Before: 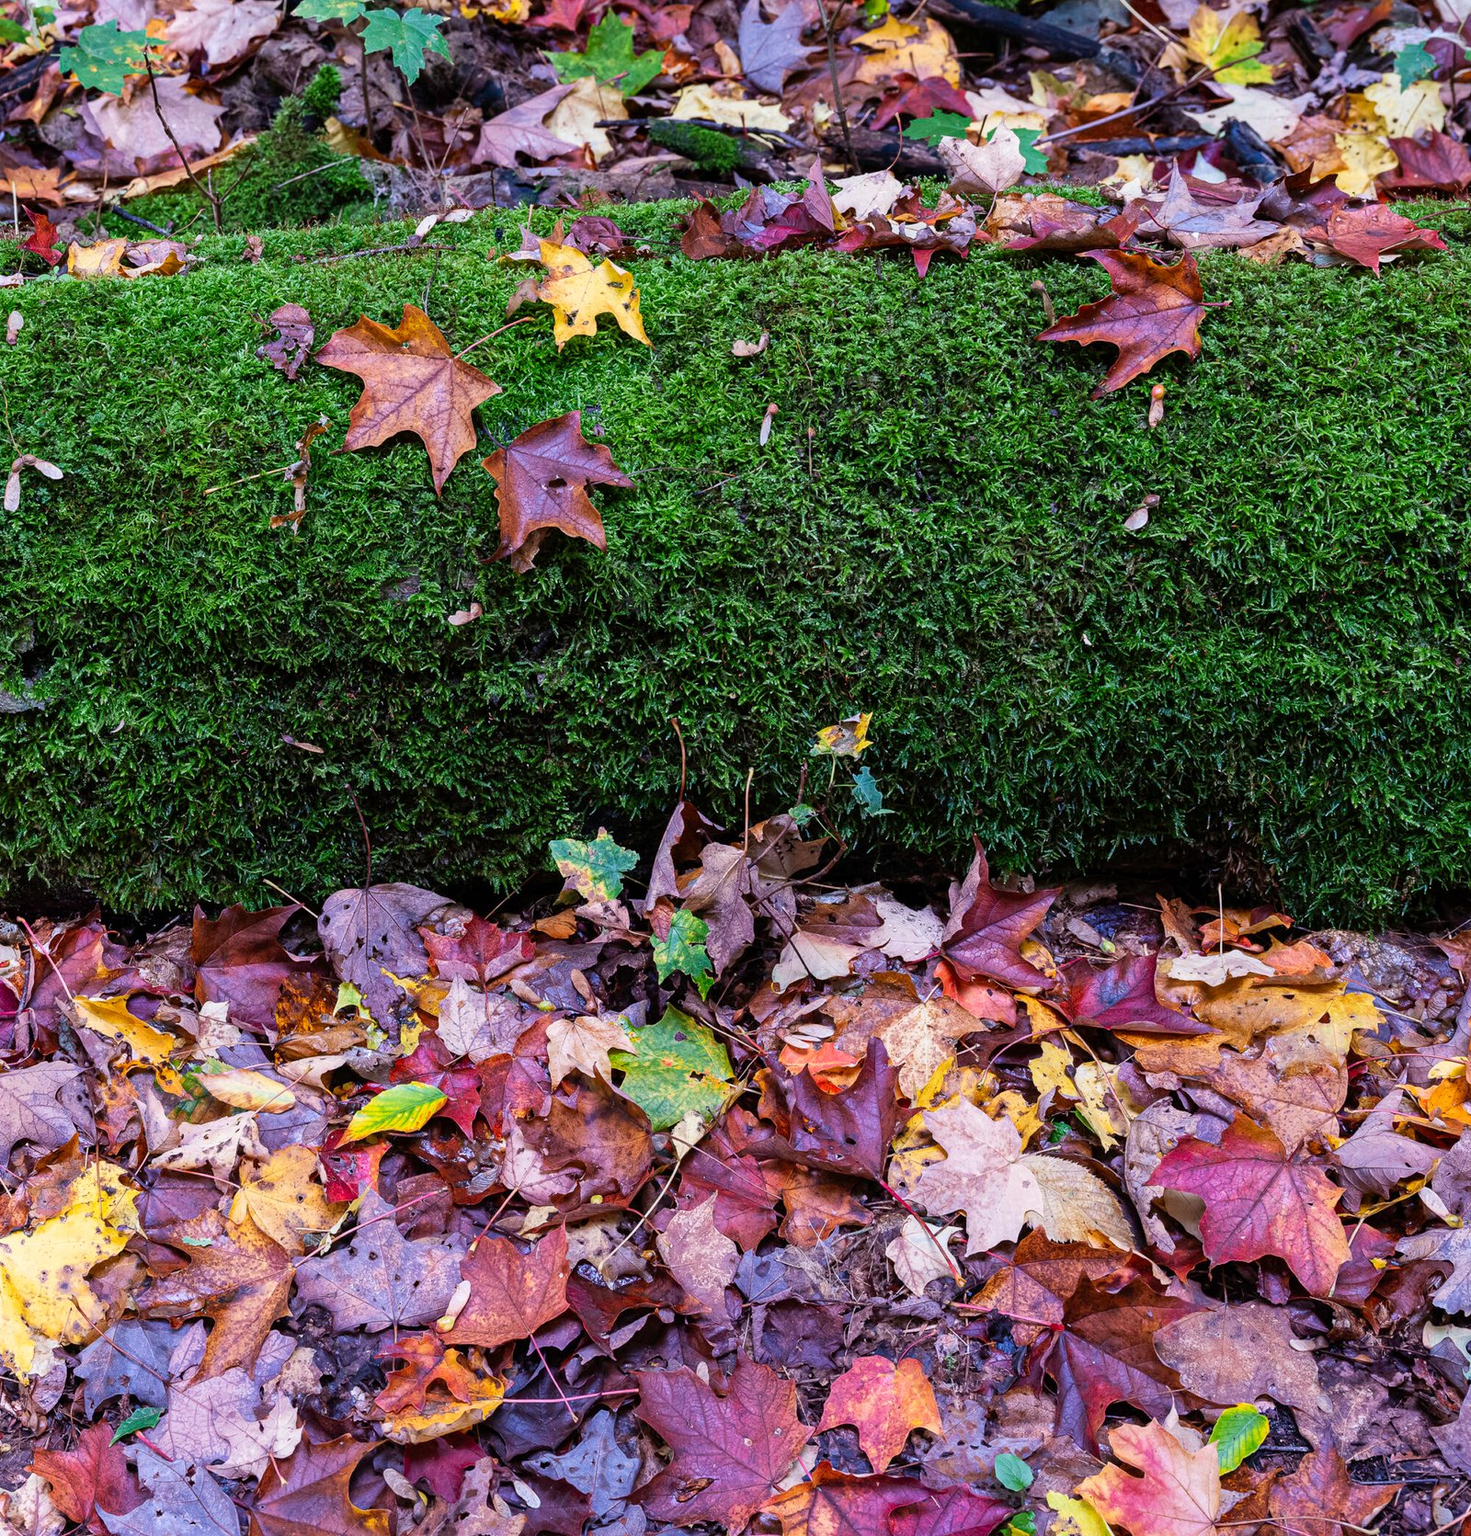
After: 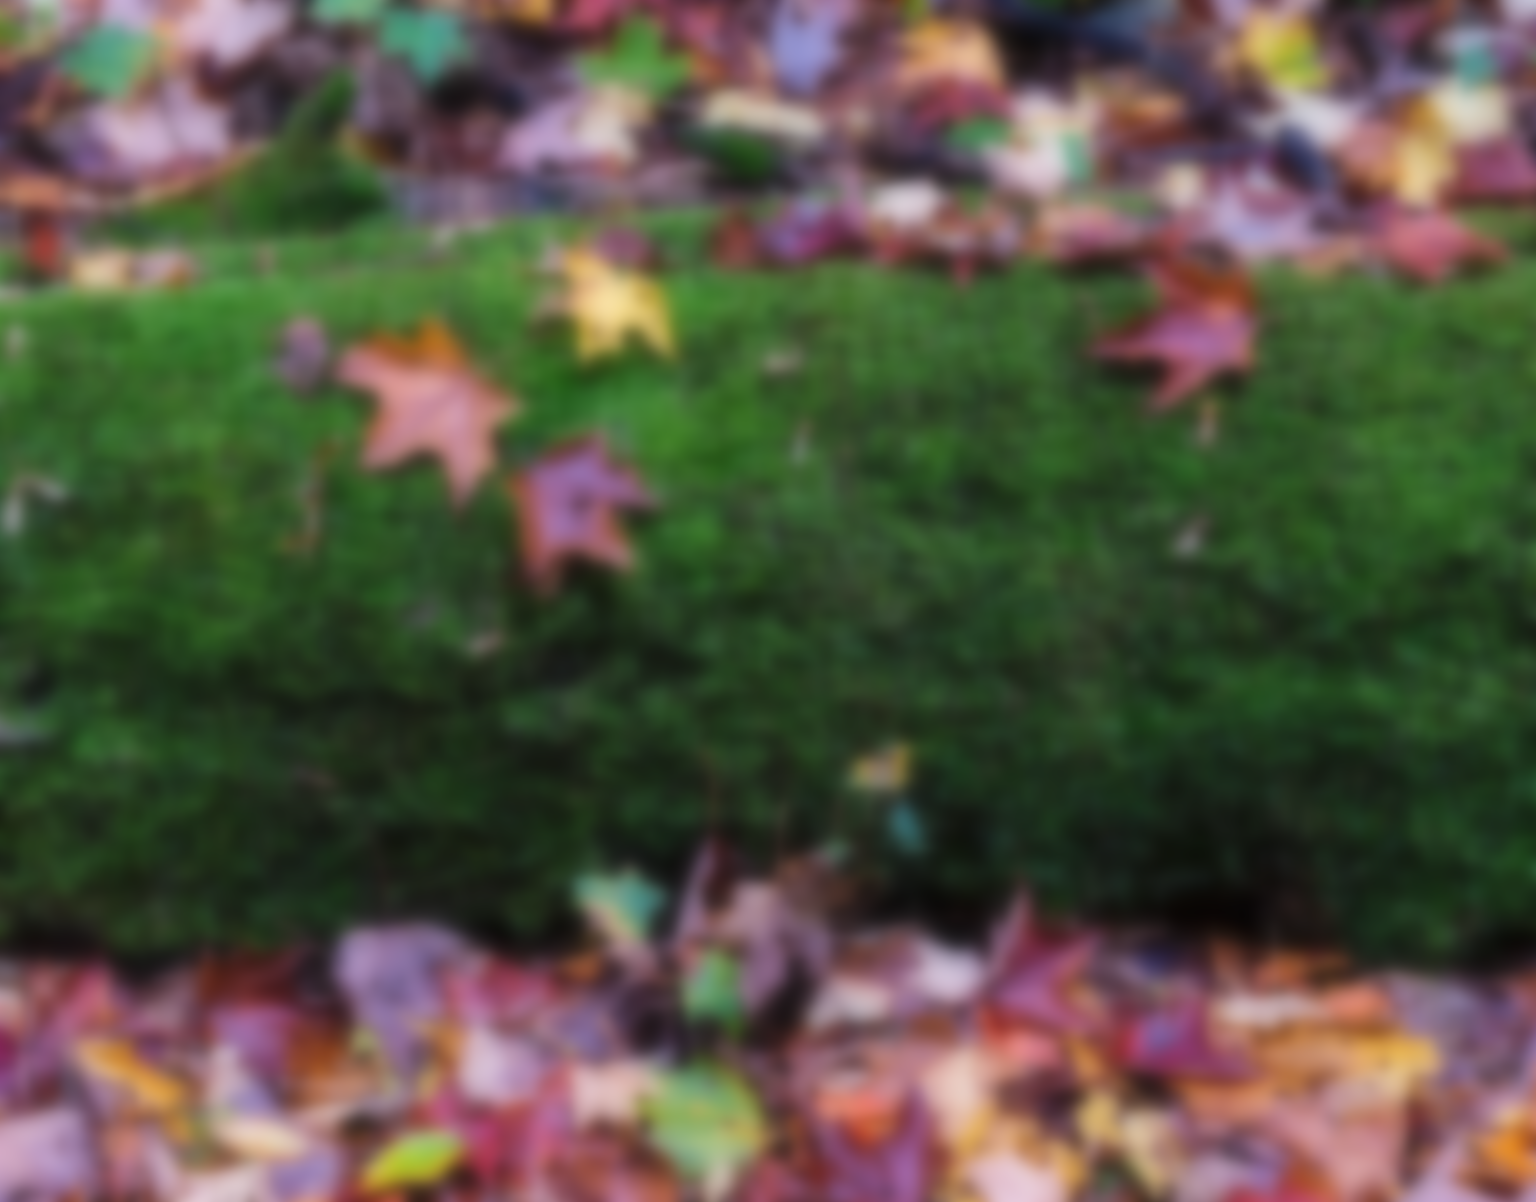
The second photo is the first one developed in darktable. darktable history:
sharpen: radius 1.272, amount 0.305, threshold 0
lowpass: on, module defaults
crop: bottom 24.988%
